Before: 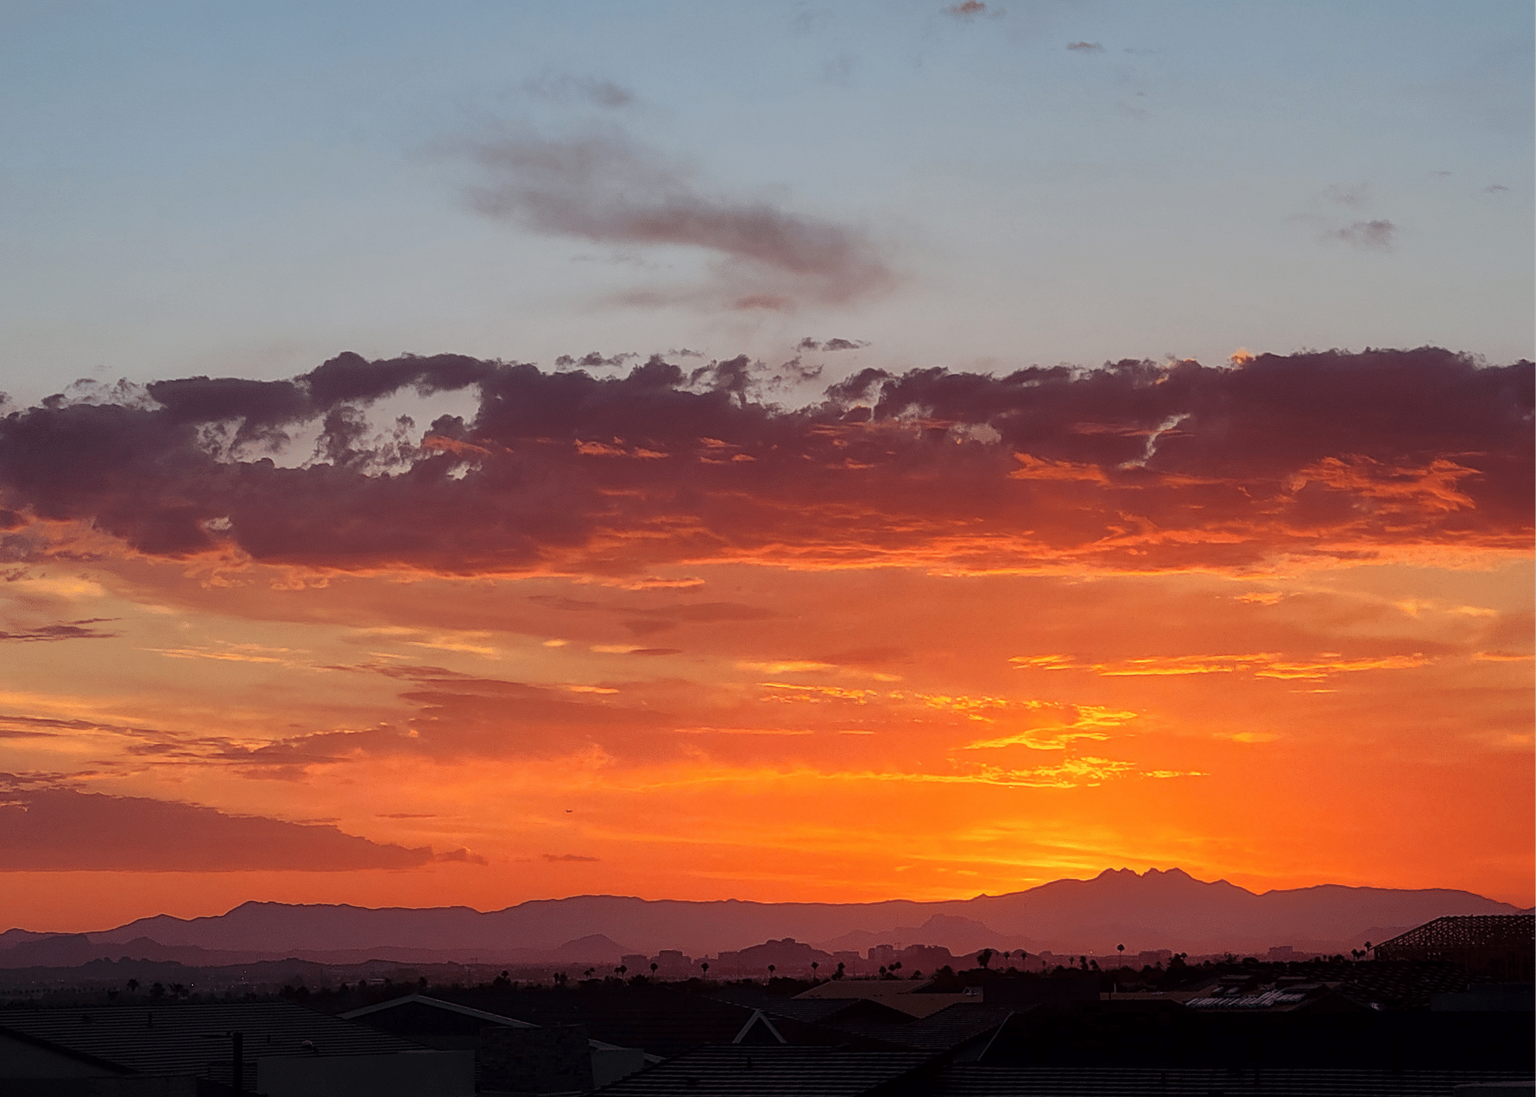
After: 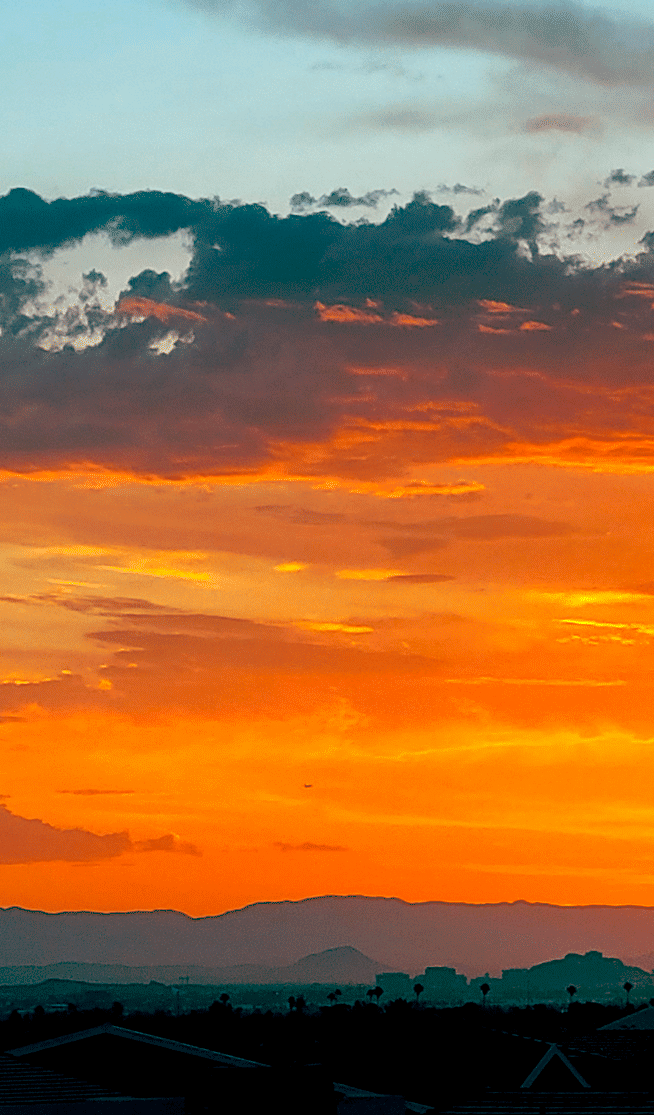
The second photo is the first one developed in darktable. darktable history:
color balance rgb: global offset › luminance -0.549%, global offset › chroma 0.906%, global offset › hue 173.67°, linear chroma grading › global chroma 18.534%, perceptual saturation grading › global saturation 17.695%, perceptual brilliance grading › global brilliance 19.774%
crop and rotate: left 21.657%, top 18.933%, right 45.609%, bottom 2.98%
